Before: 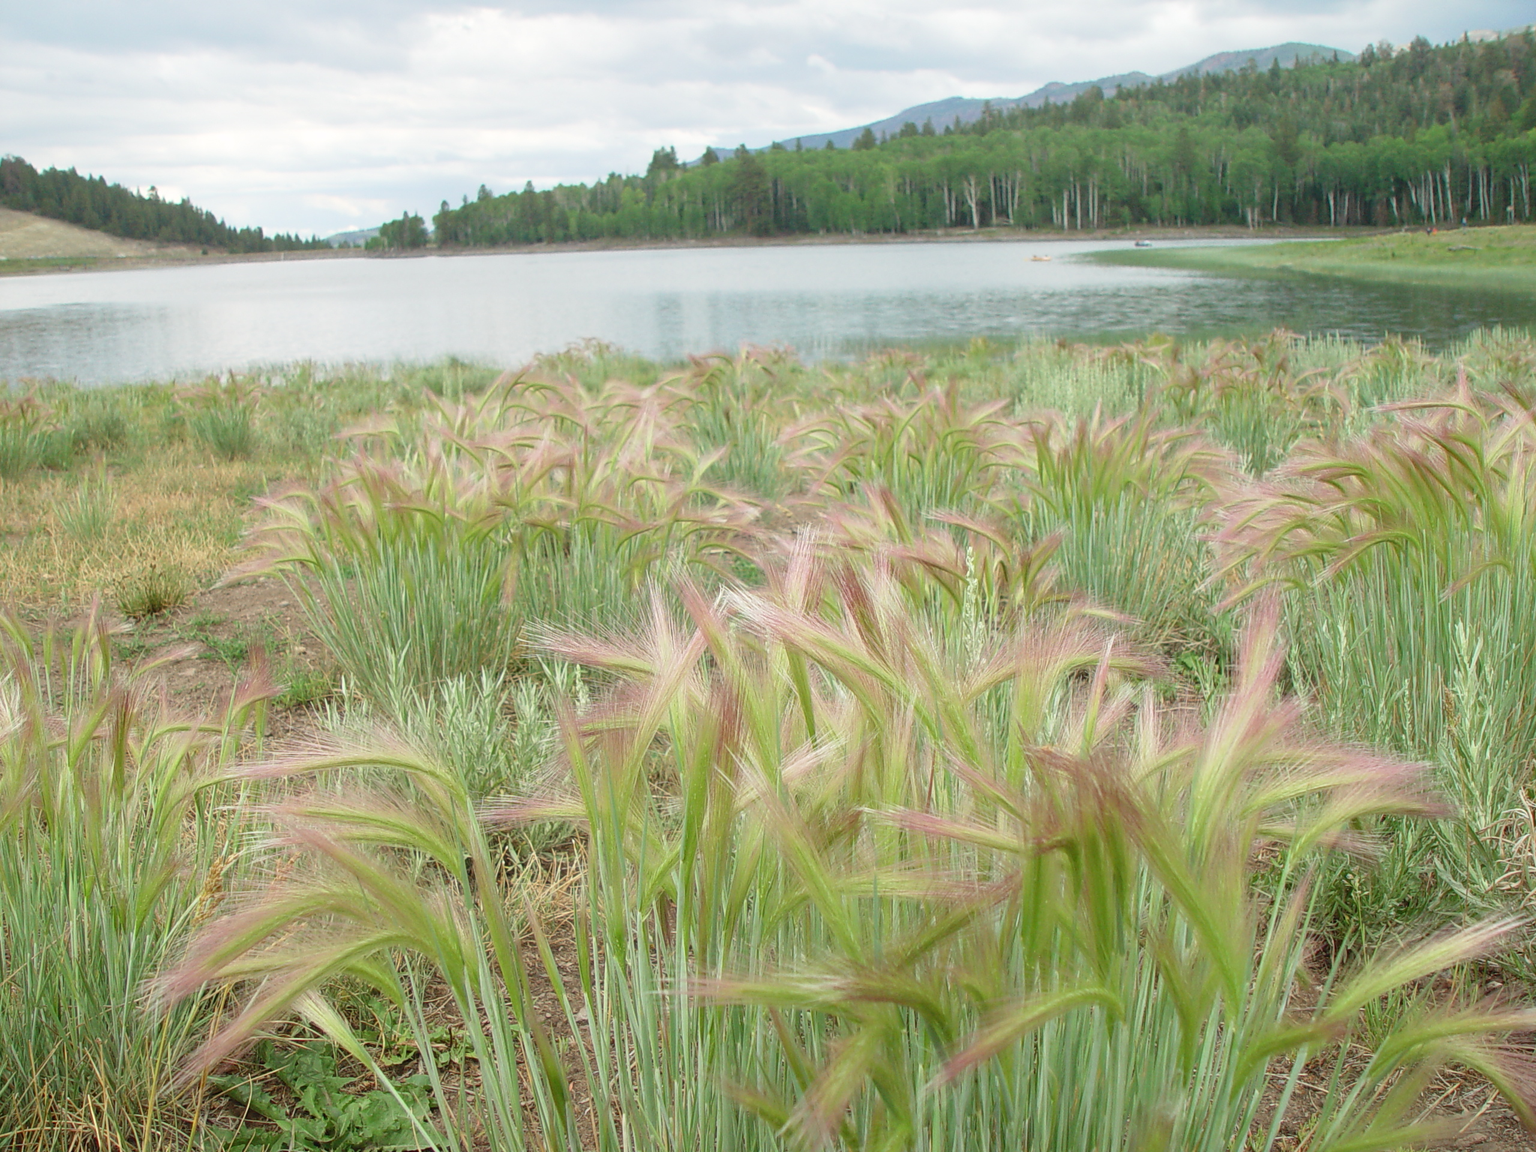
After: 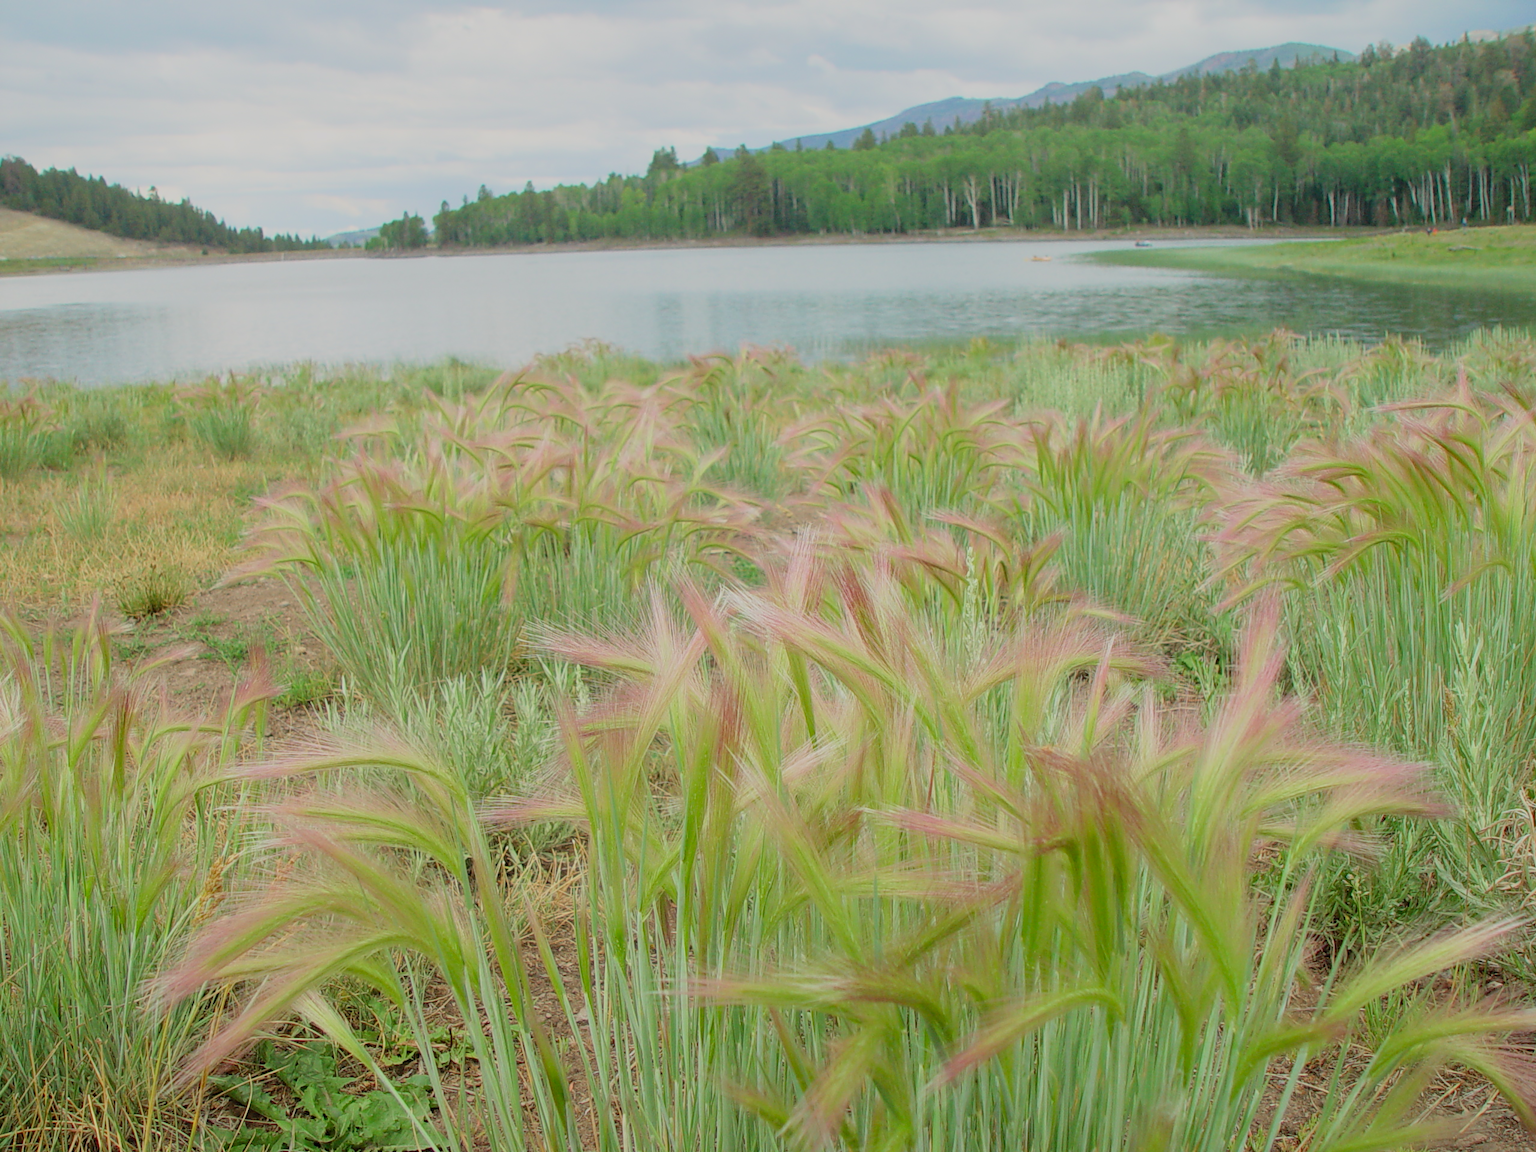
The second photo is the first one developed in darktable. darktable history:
filmic rgb: black relative exposure -8.78 EV, white relative exposure 4.98 EV, target black luminance 0%, hardness 3.79, latitude 66.17%, contrast 0.828, shadows ↔ highlights balance 19.44%, color science v6 (2022)
contrast brightness saturation: contrast 0.084, saturation 0.2
